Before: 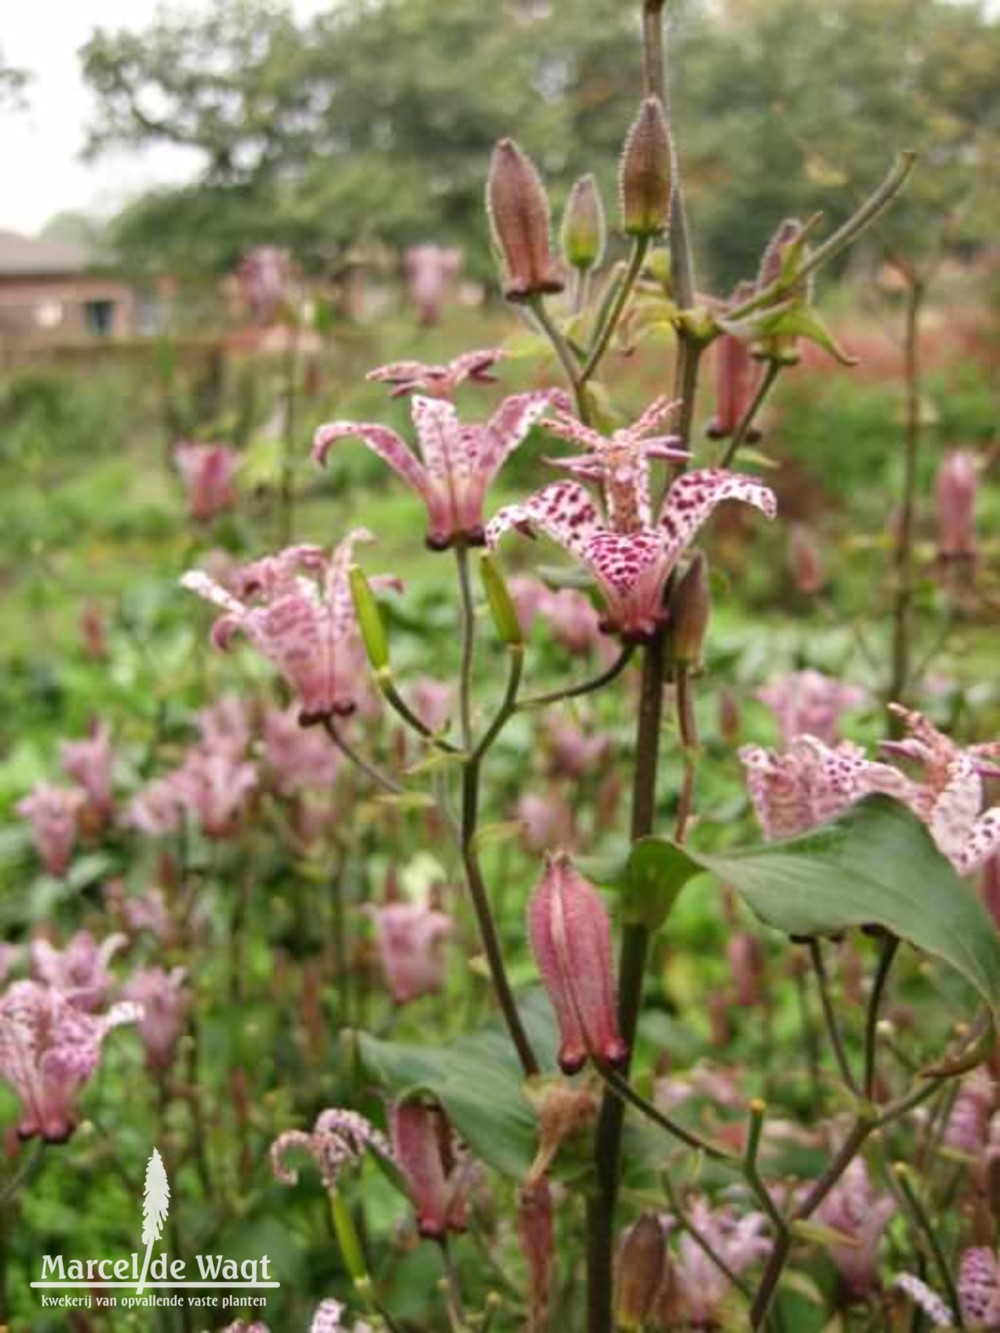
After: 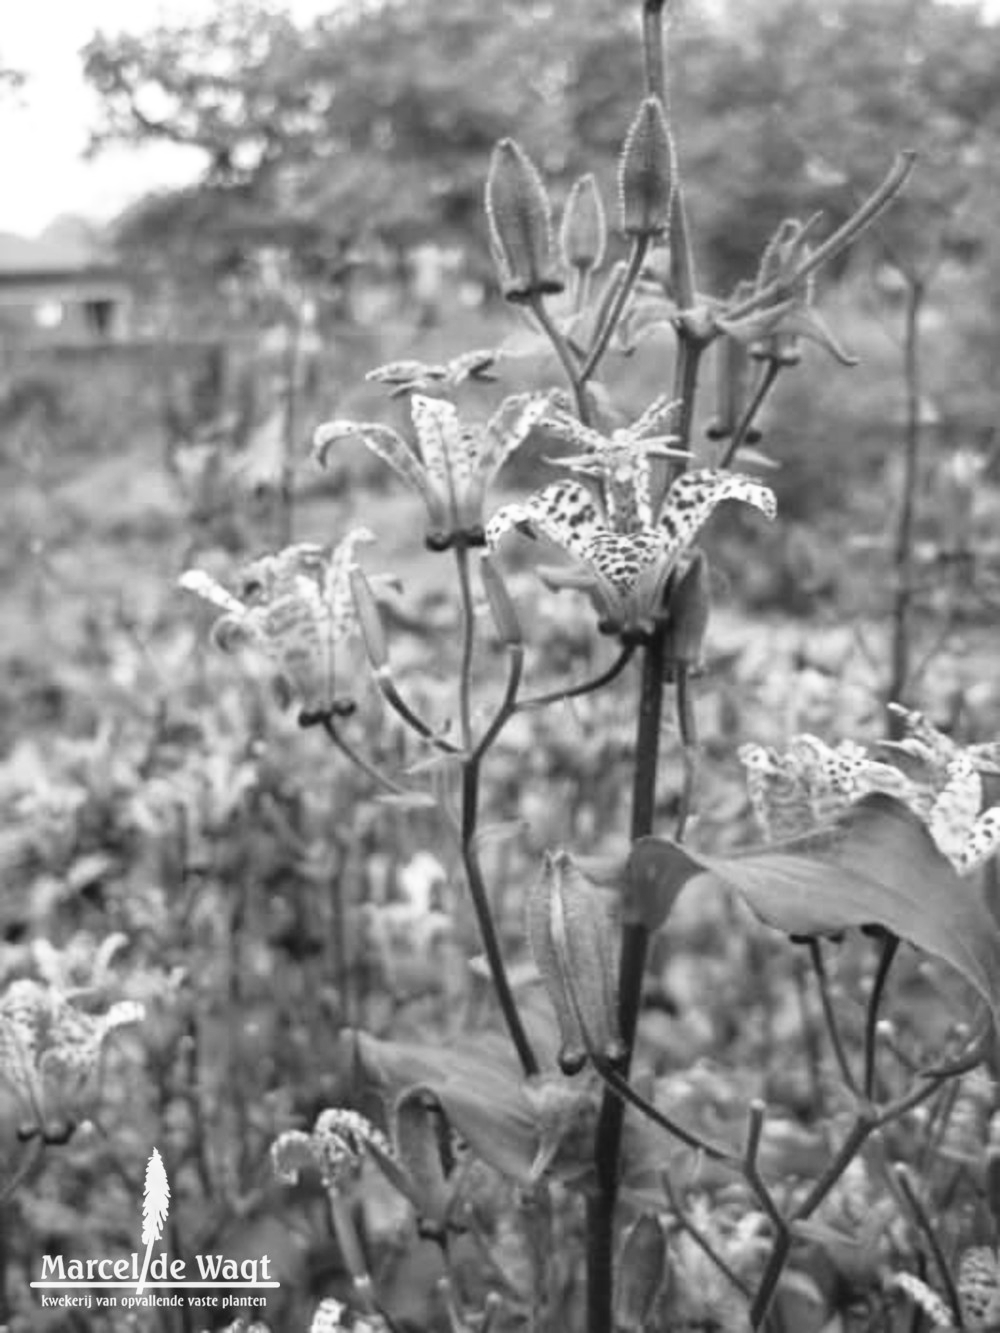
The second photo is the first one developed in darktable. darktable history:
color balance: lift [1.007, 1, 1, 1], gamma [1.097, 1, 1, 1]
filmic rgb: white relative exposure 2.45 EV, hardness 6.33
monochrome: on, module defaults
